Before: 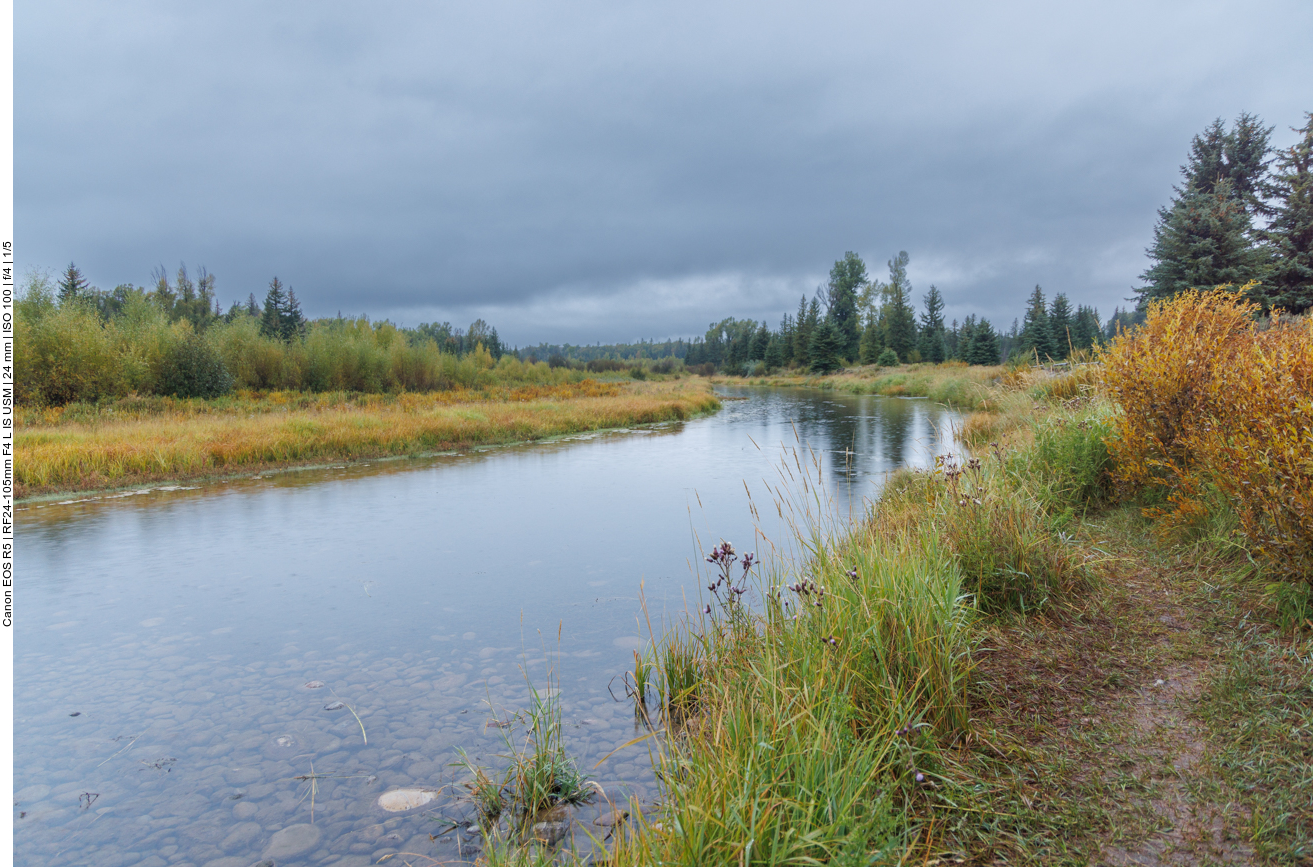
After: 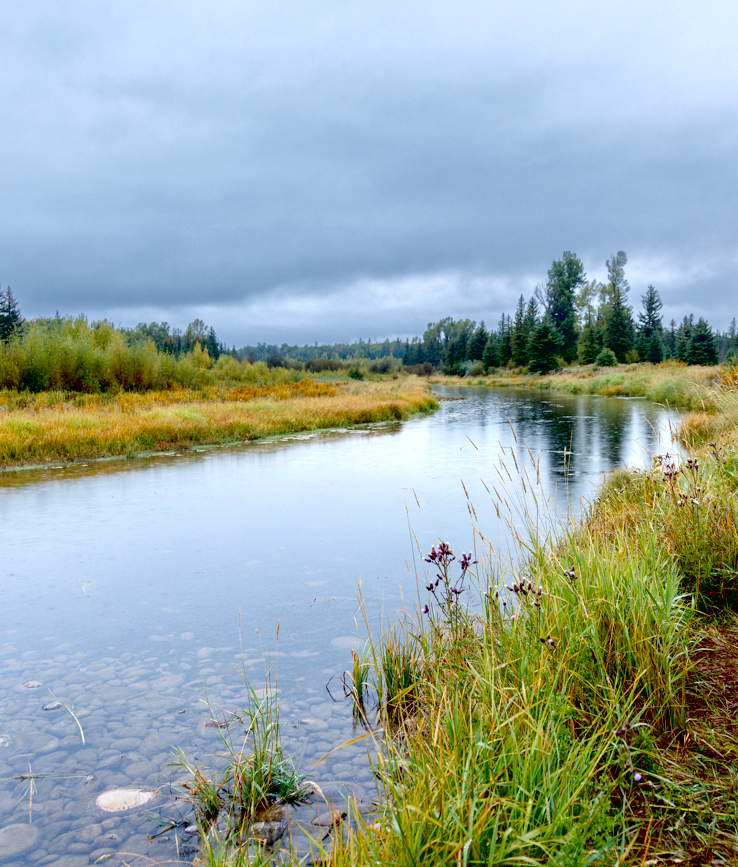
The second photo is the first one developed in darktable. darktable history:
crop: left 21.496%, right 22.254%
exposure: black level correction 0.04, exposure 0.5 EV, compensate highlight preservation false
local contrast: mode bilateral grid, contrast 20, coarseness 50, detail 120%, midtone range 0.2
